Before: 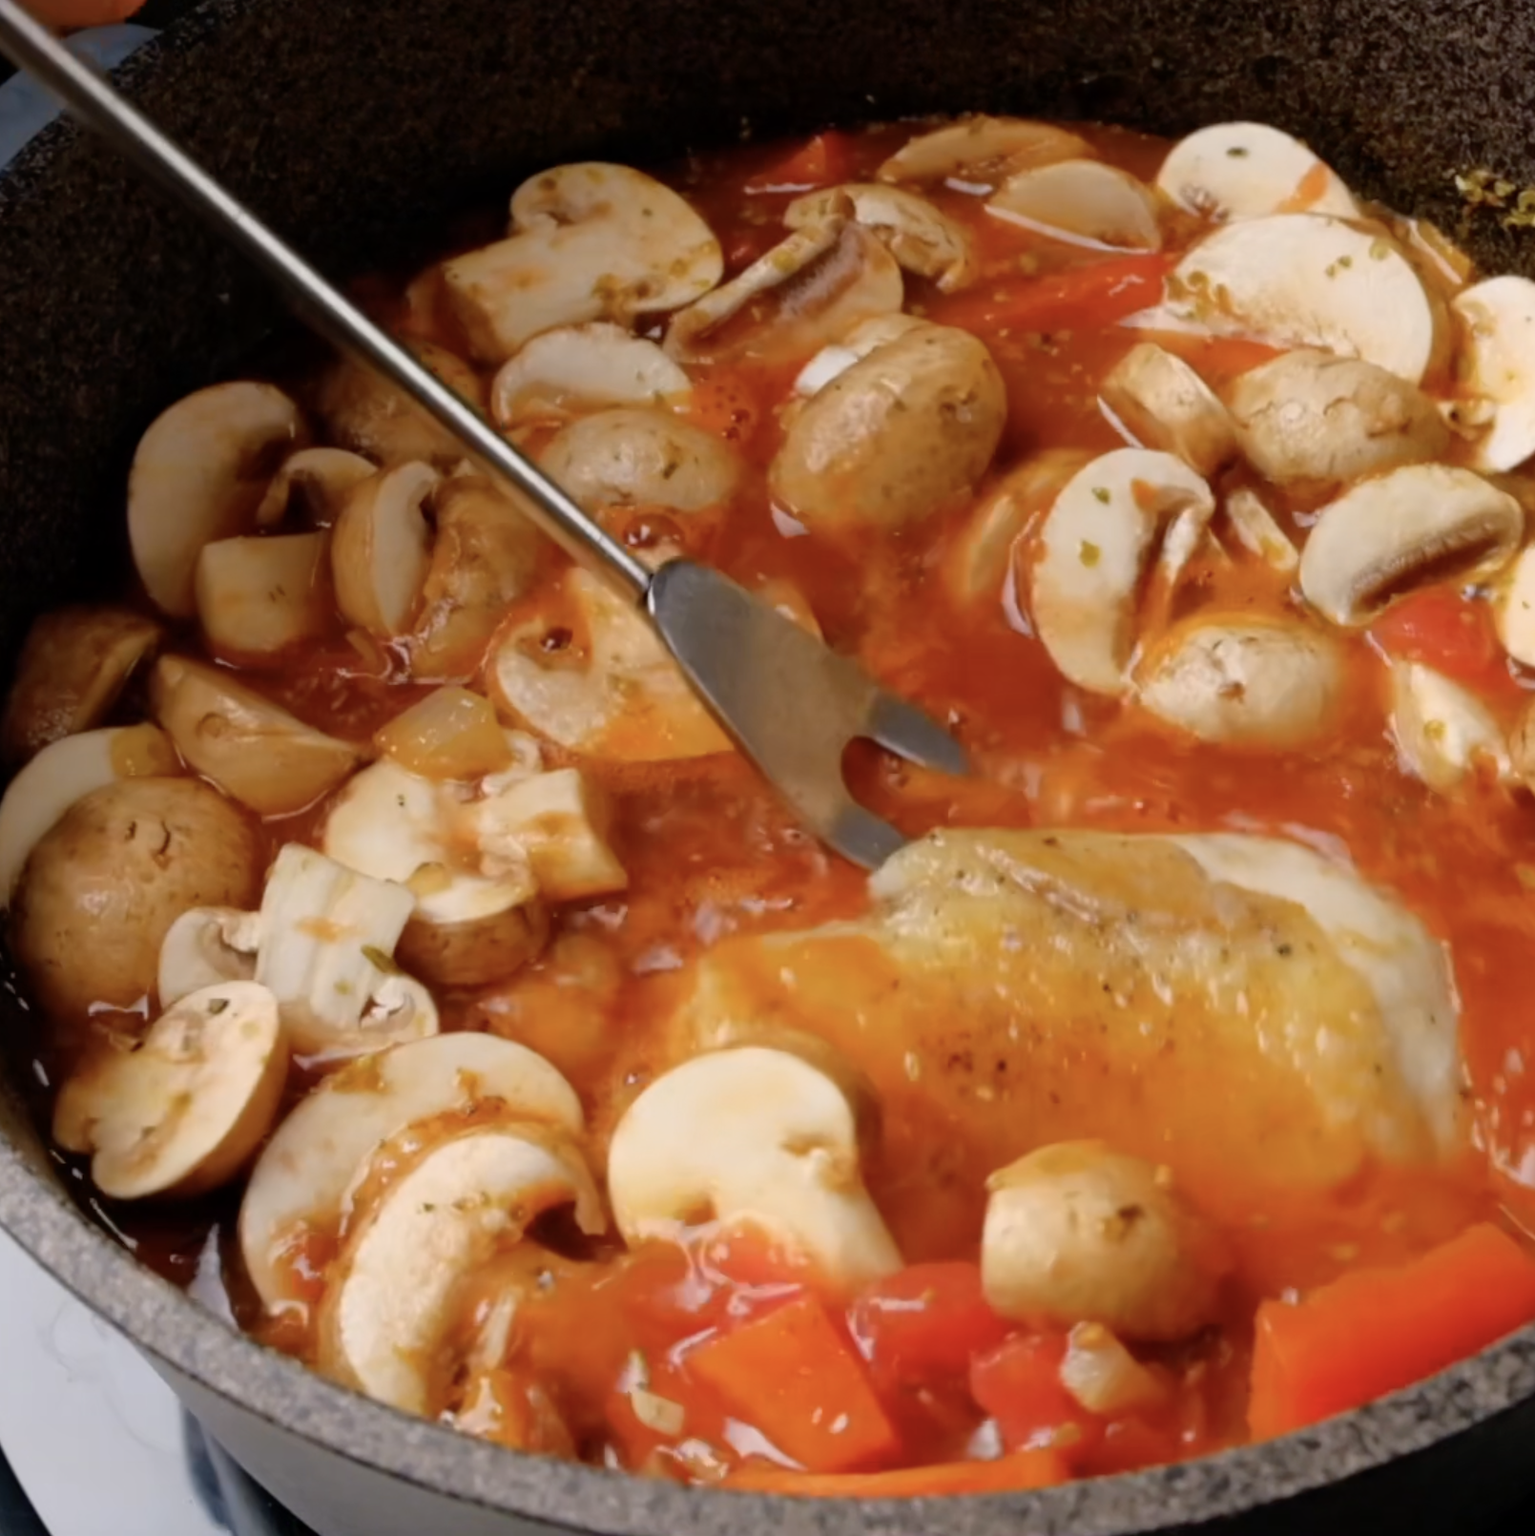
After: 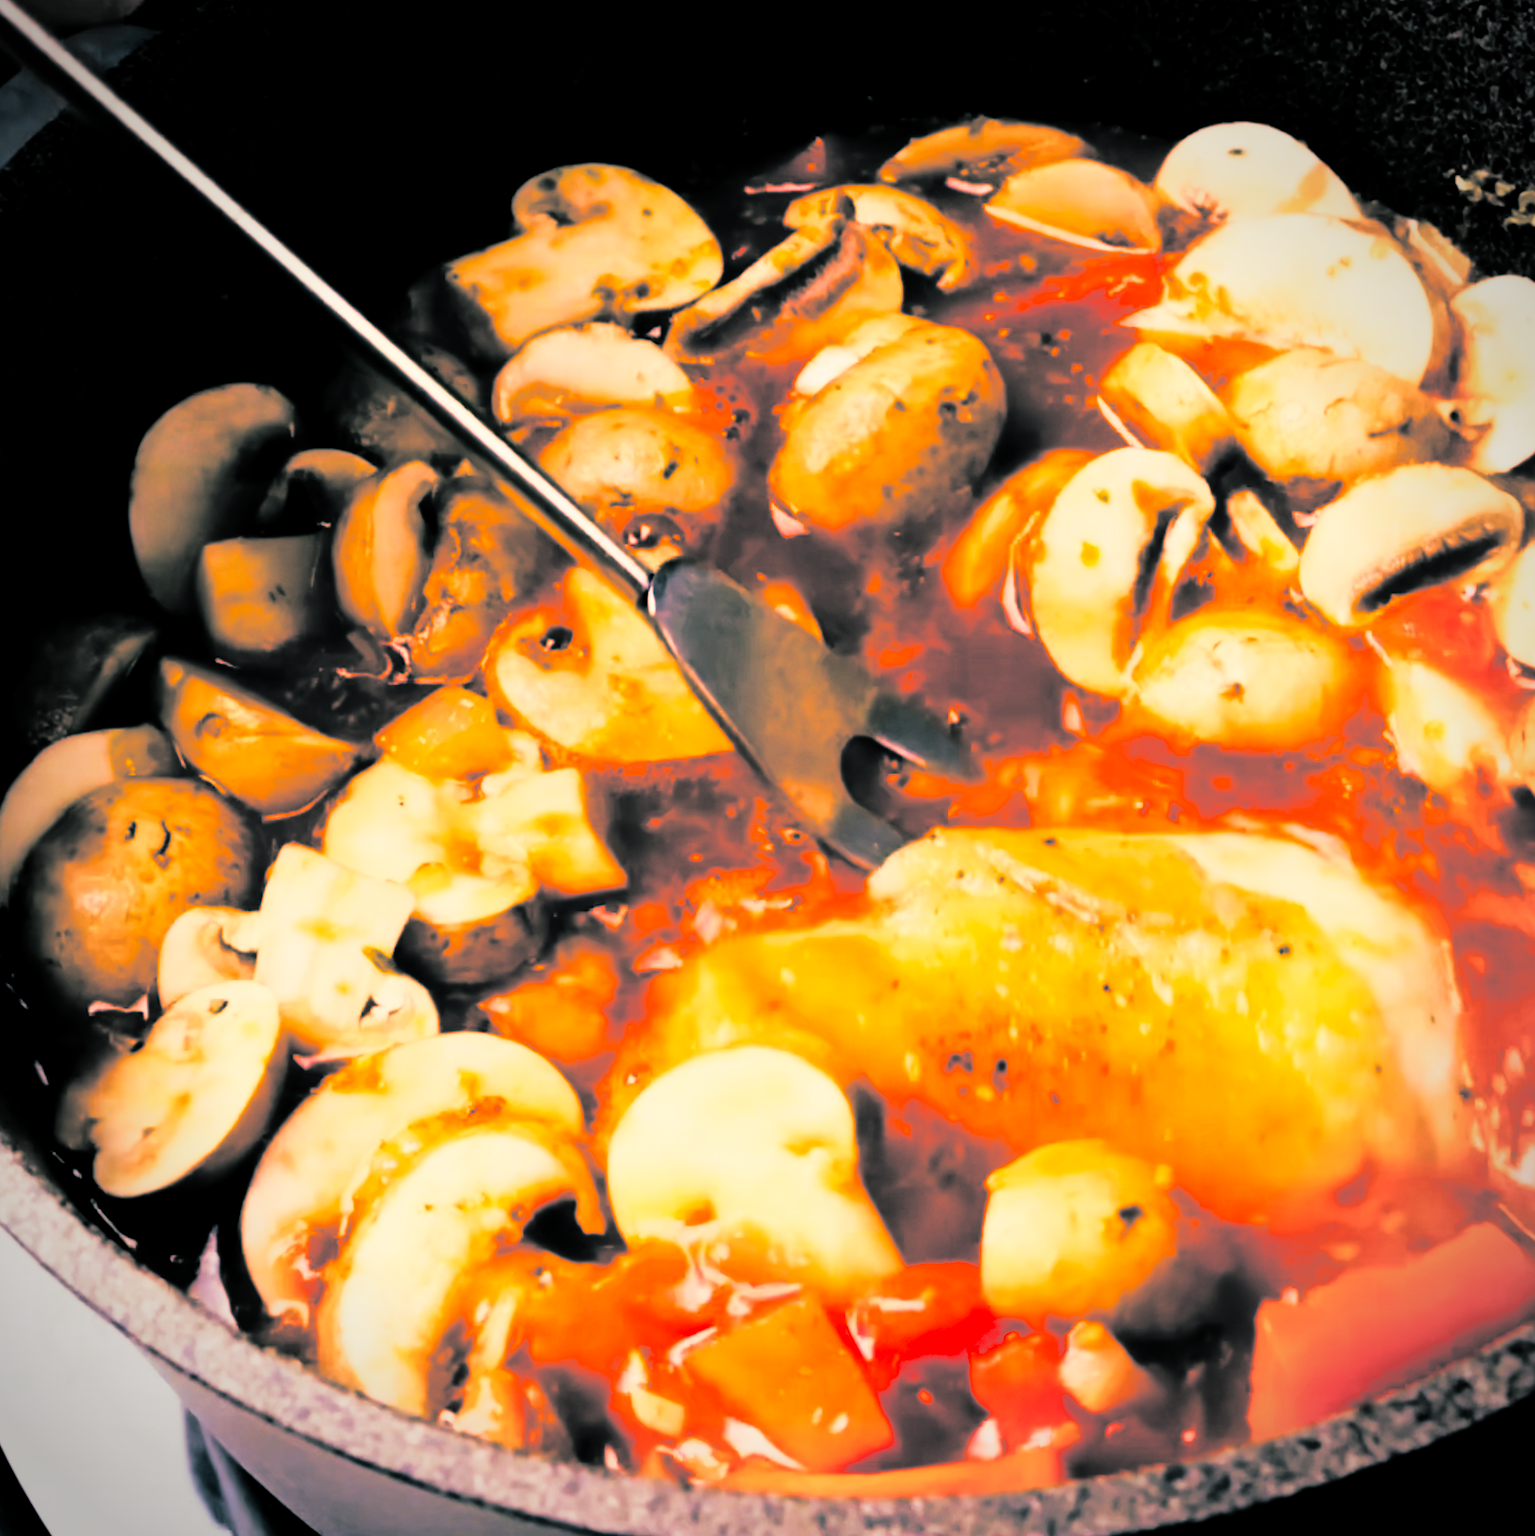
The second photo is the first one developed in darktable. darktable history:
rgb curve: curves: ch0 [(0, 0) (0.21, 0.15) (0.24, 0.21) (0.5, 0.75) (0.75, 0.96) (0.89, 0.99) (1, 1)]; ch1 [(0, 0.02) (0.21, 0.13) (0.25, 0.2) (0.5, 0.67) (0.75, 0.9) (0.89, 0.97) (1, 1)]; ch2 [(0, 0.02) (0.21, 0.13) (0.25, 0.2) (0.5, 0.67) (0.75, 0.9) (0.89, 0.97) (1, 1)], compensate middle gray true
split-toning: shadows › hue 186.43°, highlights › hue 49.29°, compress 30.29%
color balance rgb: shadows lift › luminance -21.66%, shadows lift › chroma 8.98%, shadows lift › hue 283.37°, power › chroma 1.05%, power › hue 25.59°, highlights gain › luminance 6.08%, highlights gain › chroma 2.55%, highlights gain › hue 90°, global offset › luminance -0.87%, perceptual saturation grading › global saturation 25%, perceptual saturation grading › highlights -28.39%, perceptual saturation grading › shadows 33.98%
velvia: strength 45%
vignetting: on, module defaults
